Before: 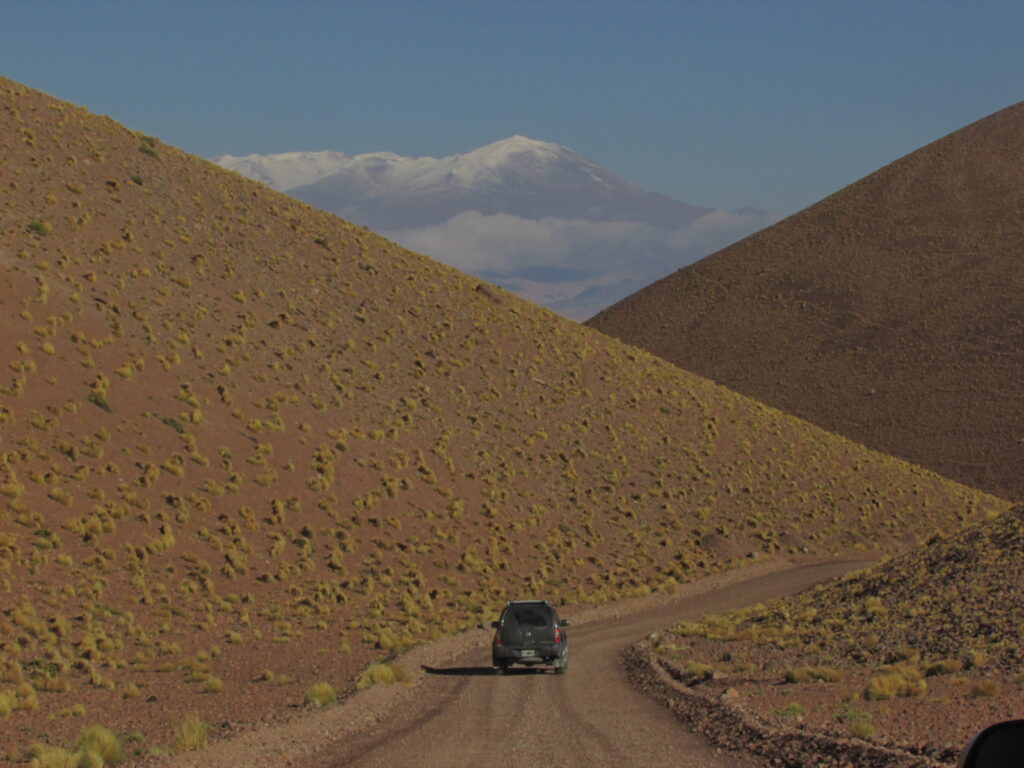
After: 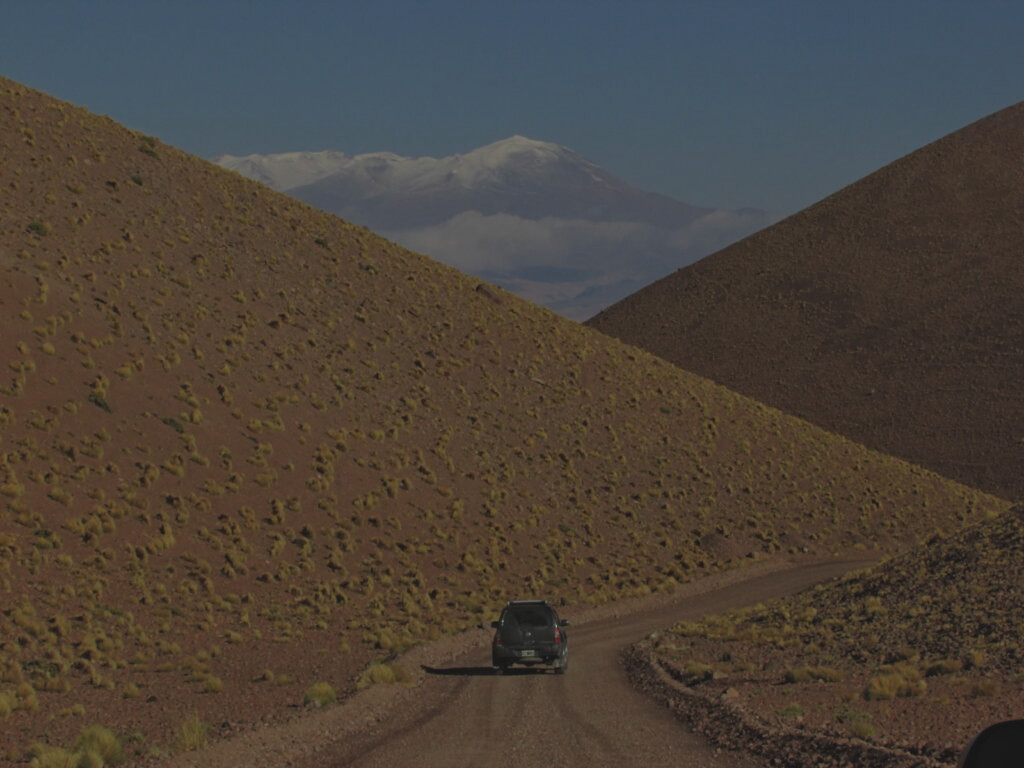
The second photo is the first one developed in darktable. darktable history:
exposure: black level correction -0.017, exposure -1.063 EV, compensate highlight preservation false
contrast equalizer: octaves 7, y [[0.509, 0.514, 0.523, 0.542, 0.578, 0.603], [0.5 ×6], [0.509, 0.514, 0.523, 0.542, 0.578, 0.603], [0.001, 0.002, 0.003, 0.005, 0.01, 0.013], [0.001, 0.002, 0.003, 0.005, 0.01, 0.013]], mix 0.537
